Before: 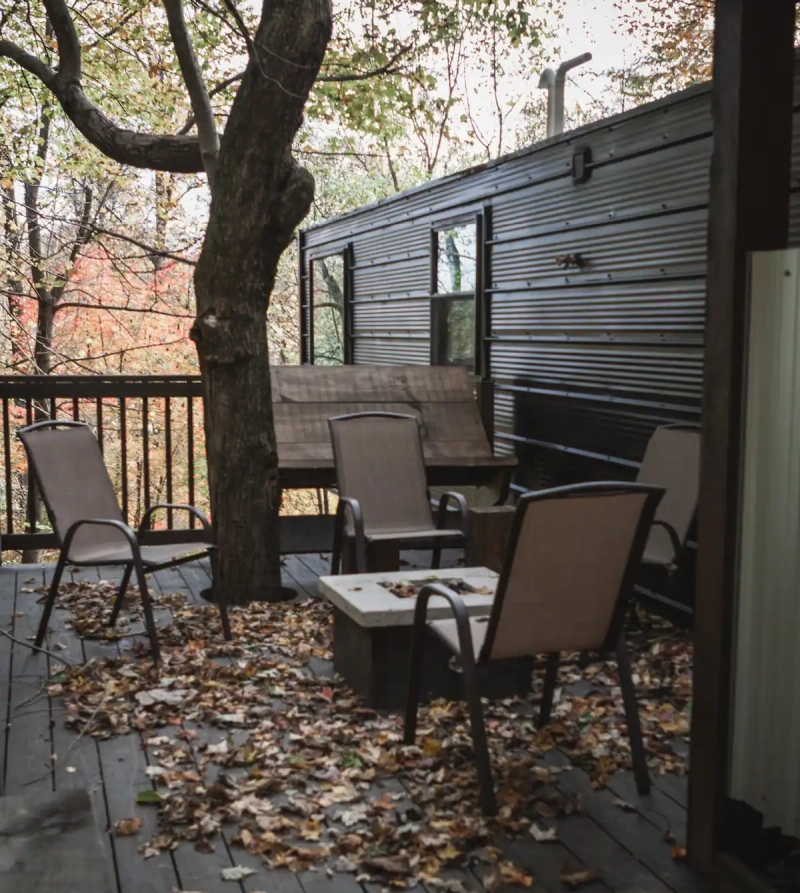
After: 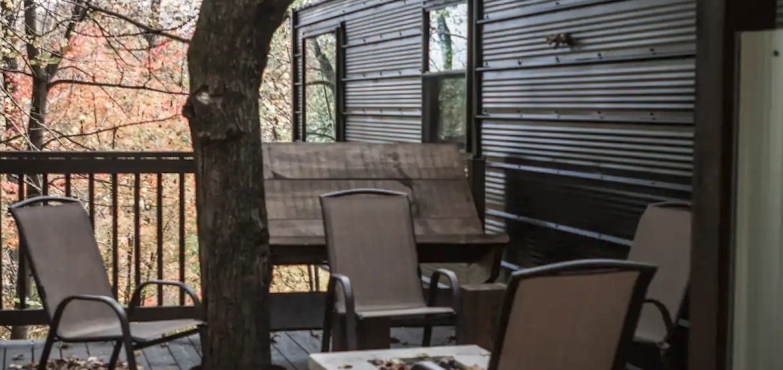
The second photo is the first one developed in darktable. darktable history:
rotate and perspective: rotation 0.226°, lens shift (vertical) -0.042, crop left 0.023, crop right 0.982, crop top 0.006, crop bottom 0.994
crop and rotate: top 23.84%, bottom 34.294%
local contrast: on, module defaults
